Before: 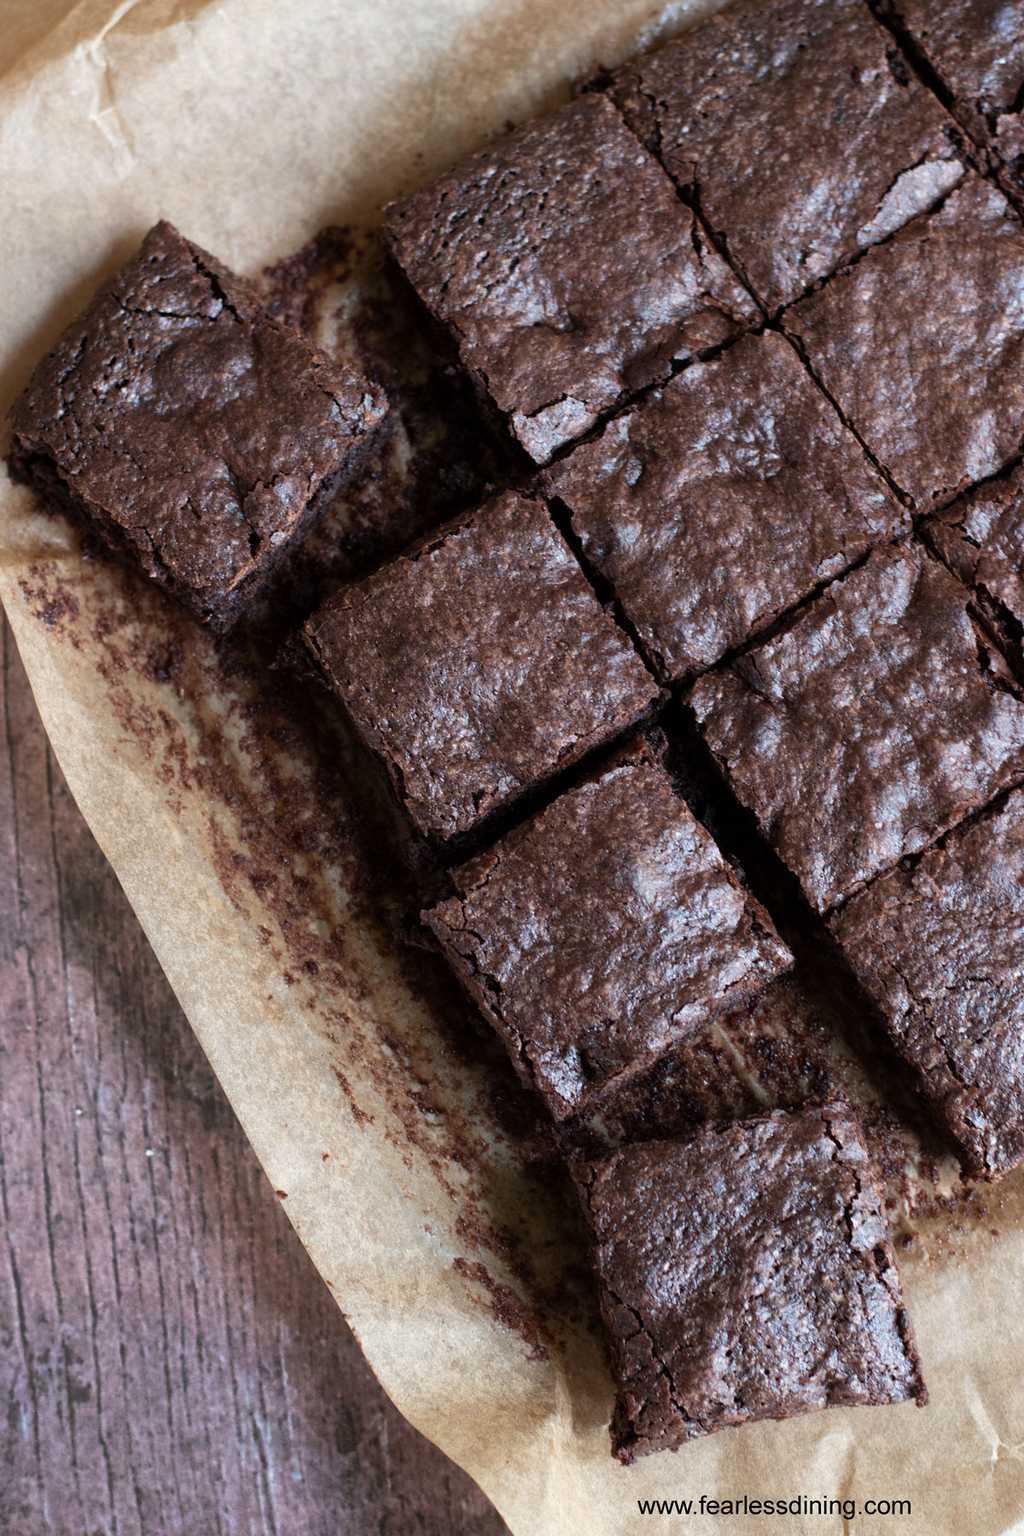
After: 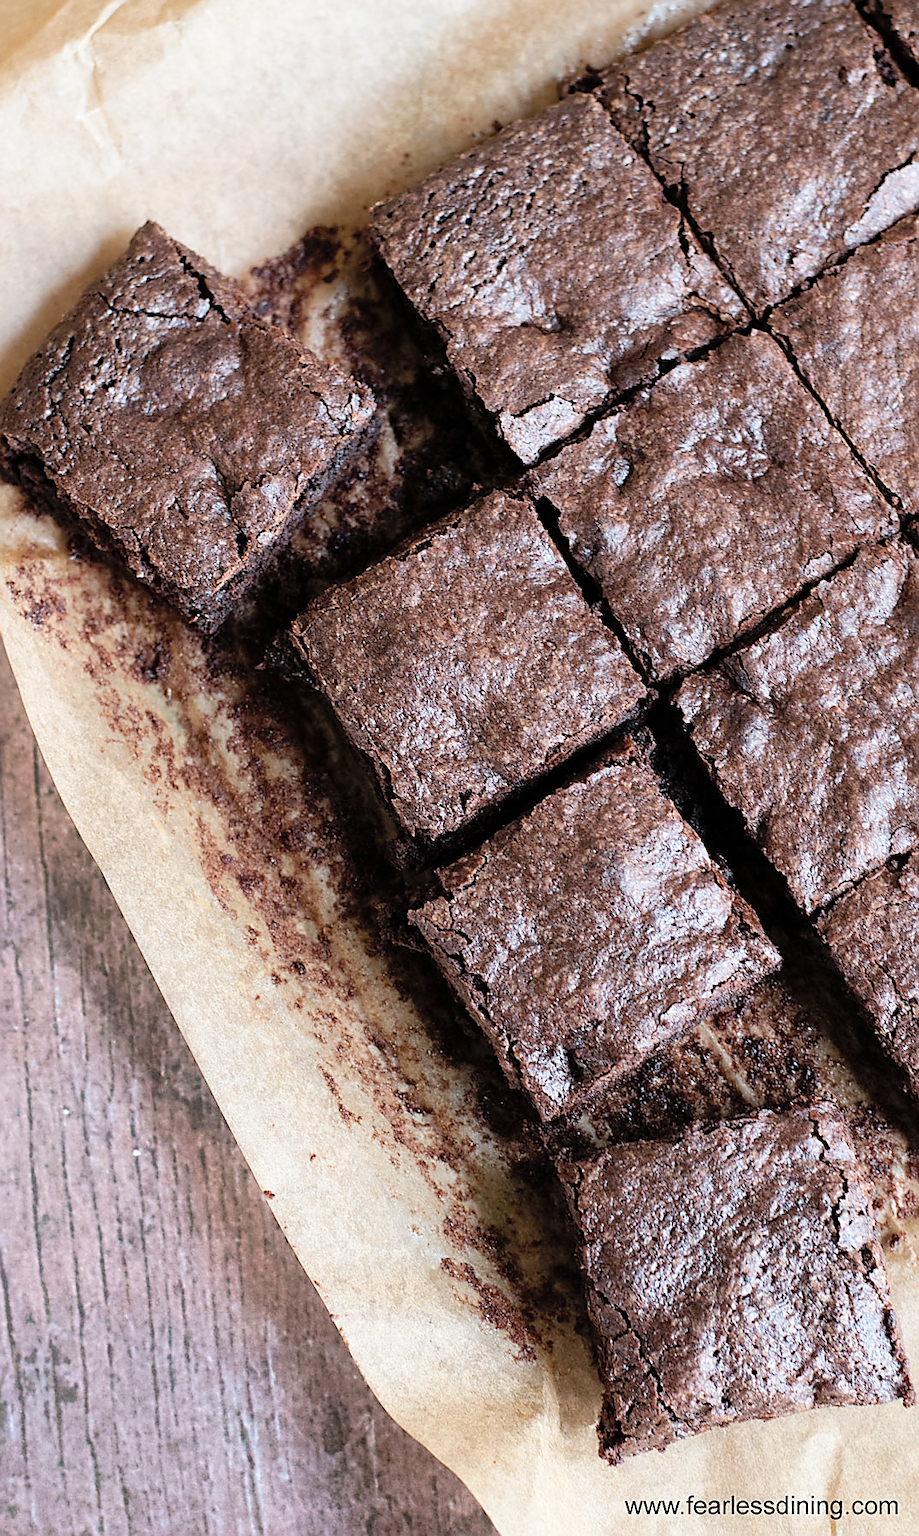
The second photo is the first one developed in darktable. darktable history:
contrast brightness saturation: brightness 0.149
crop and rotate: left 1.268%, right 8.957%
tone curve: curves: ch0 [(0, 0) (0.051, 0.027) (0.096, 0.071) (0.219, 0.248) (0.428, 0.52) (0.596, 0.713) (0.727, 0.823) (0.859, 0.924) (1, 1)]; ch1 [(0, 0) (0.1, 0.038) (0.318, 0.221) (0.413, 0.325) (0.454, 0.41) (0.493, 0.478) (0.503, 0.501) (0.516, 0.515) (0.548, 0.575) (0.561, 0.596) (0.594, 0.647) (0.666, 0.701) (1, 1)]; ch2 [(0, 0) (0.453, 0.44) (0.479, 0.476) (0.504, 0.5) (0.52, 0.526) (0.557, 0.585) (0.583, 0.608) (0.824, 0.815) (1, 1)], preserve colors none
sharpen: radius 1.42, amount 1.268, threshold 0.693
